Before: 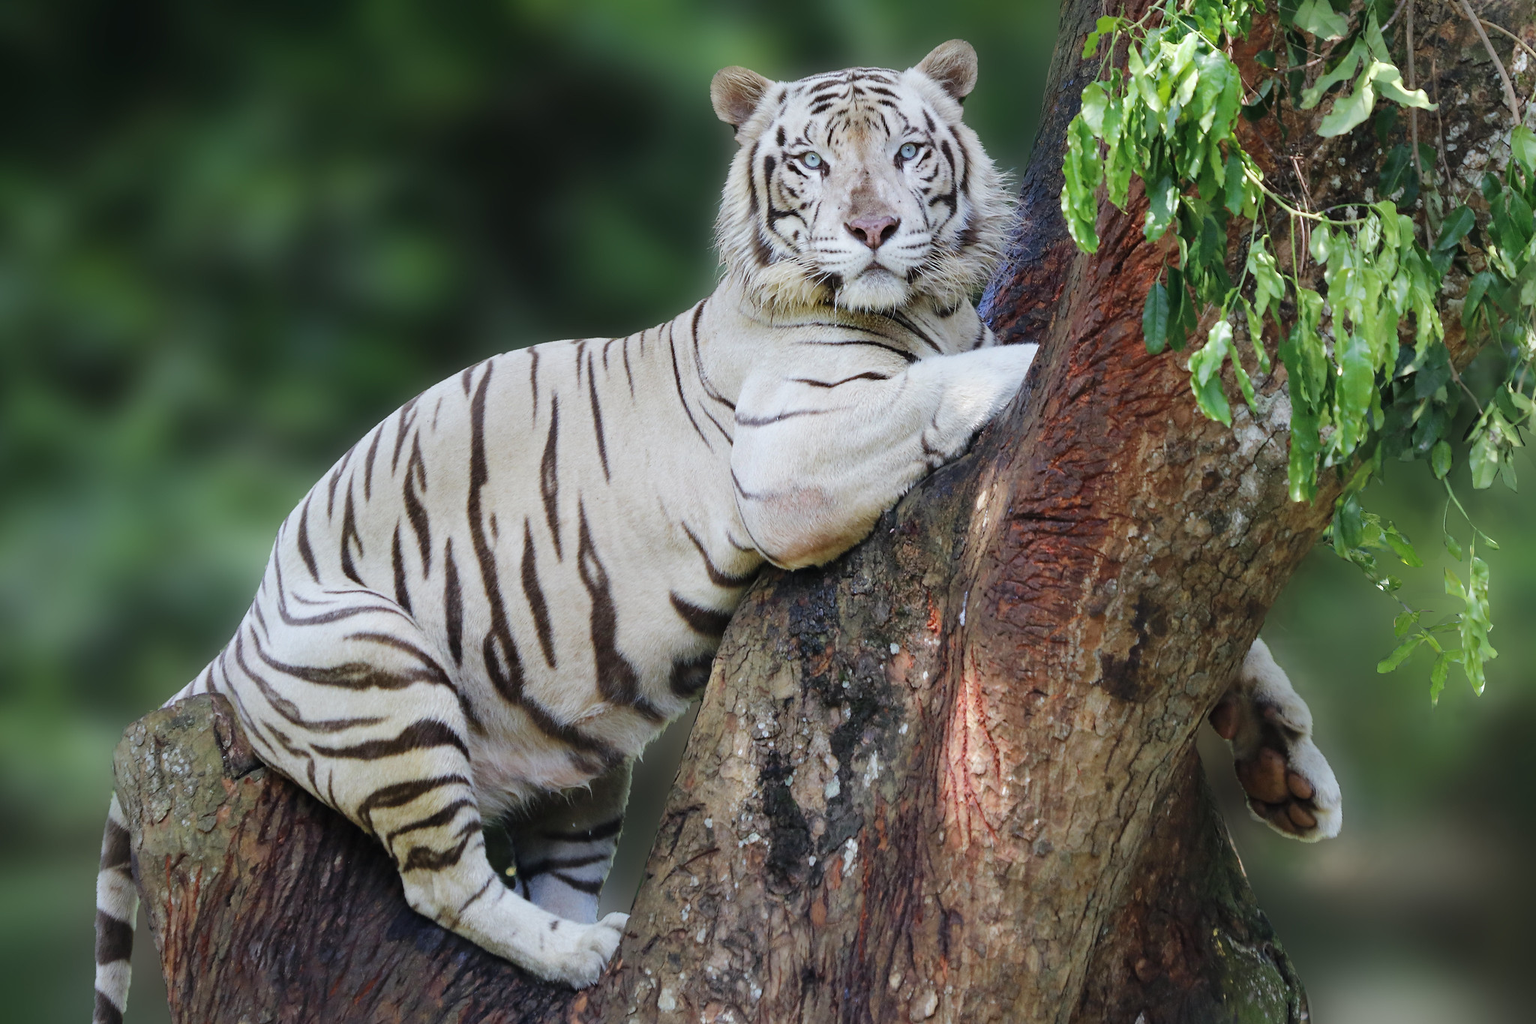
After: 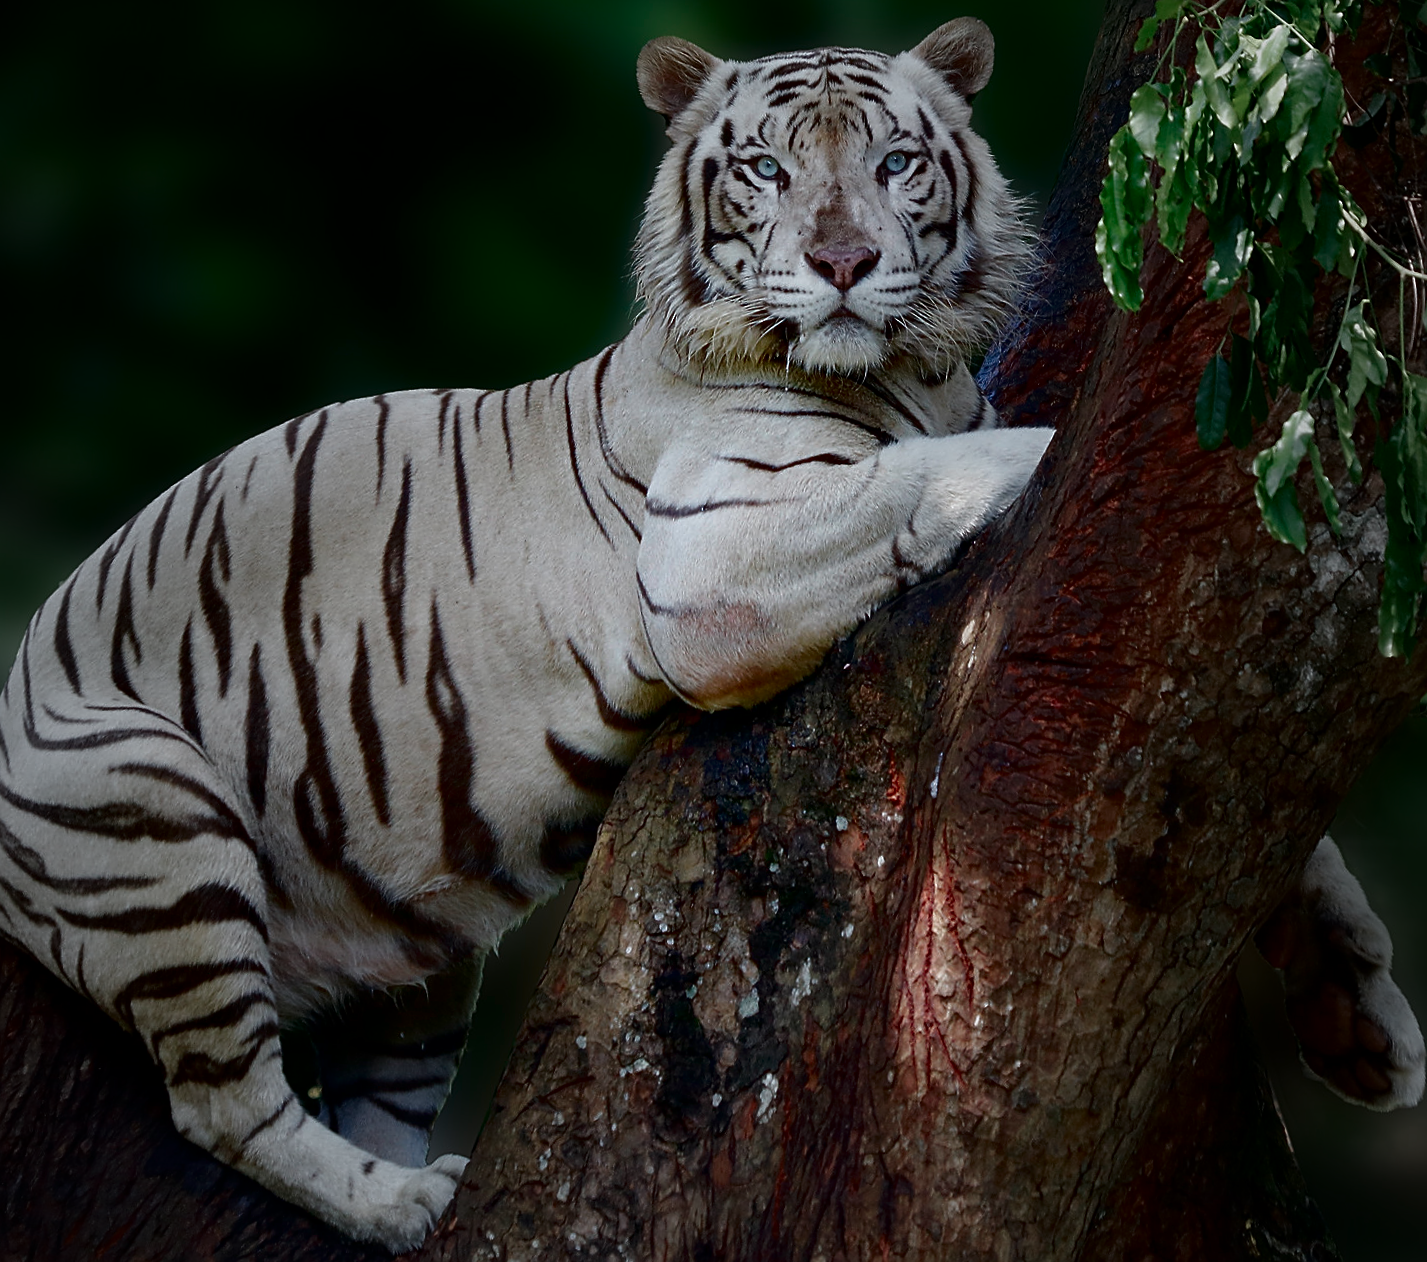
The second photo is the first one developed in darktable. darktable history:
vignetting: fall-off start 17.89%, fall-off radius 137.14%, center (-0.031, -0.037), width/height ratio 0.617, shape 0.587
contrast brightness saturation: brightness -0.528
sharpen: on, module defaults
crop and rotate: angle -3.1°, left 14.003%, top 0.027%, right 10.744%, bottom 0.079%
